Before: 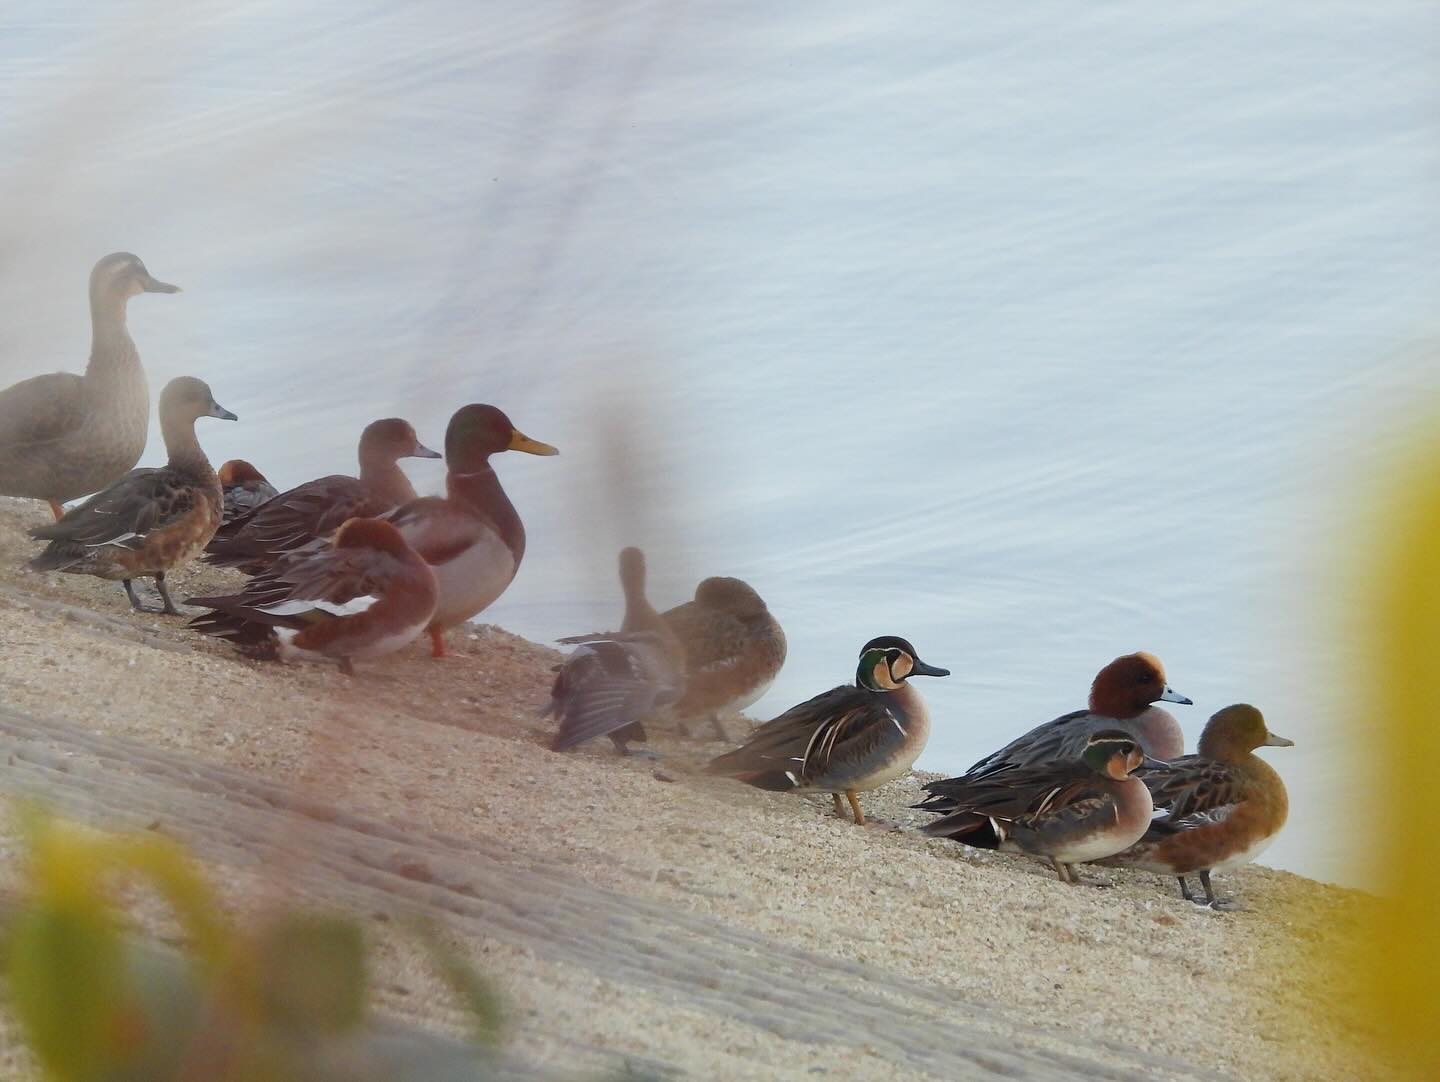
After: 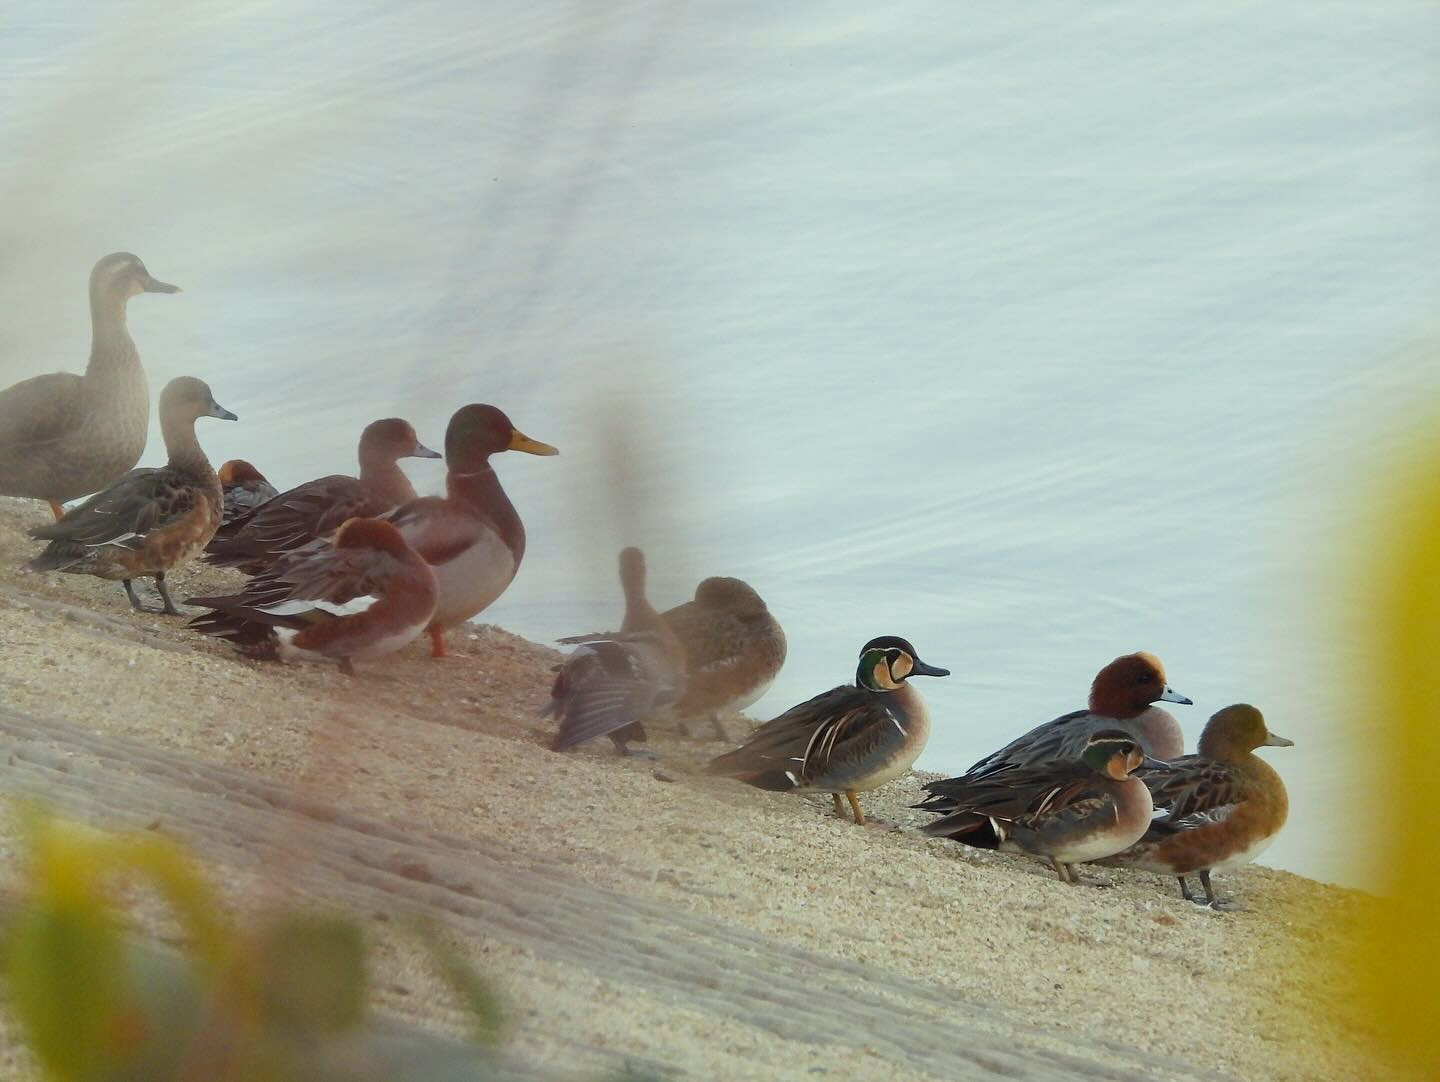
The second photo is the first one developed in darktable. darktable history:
color correction: highlights a* -4.5, highlights b* 6.68
